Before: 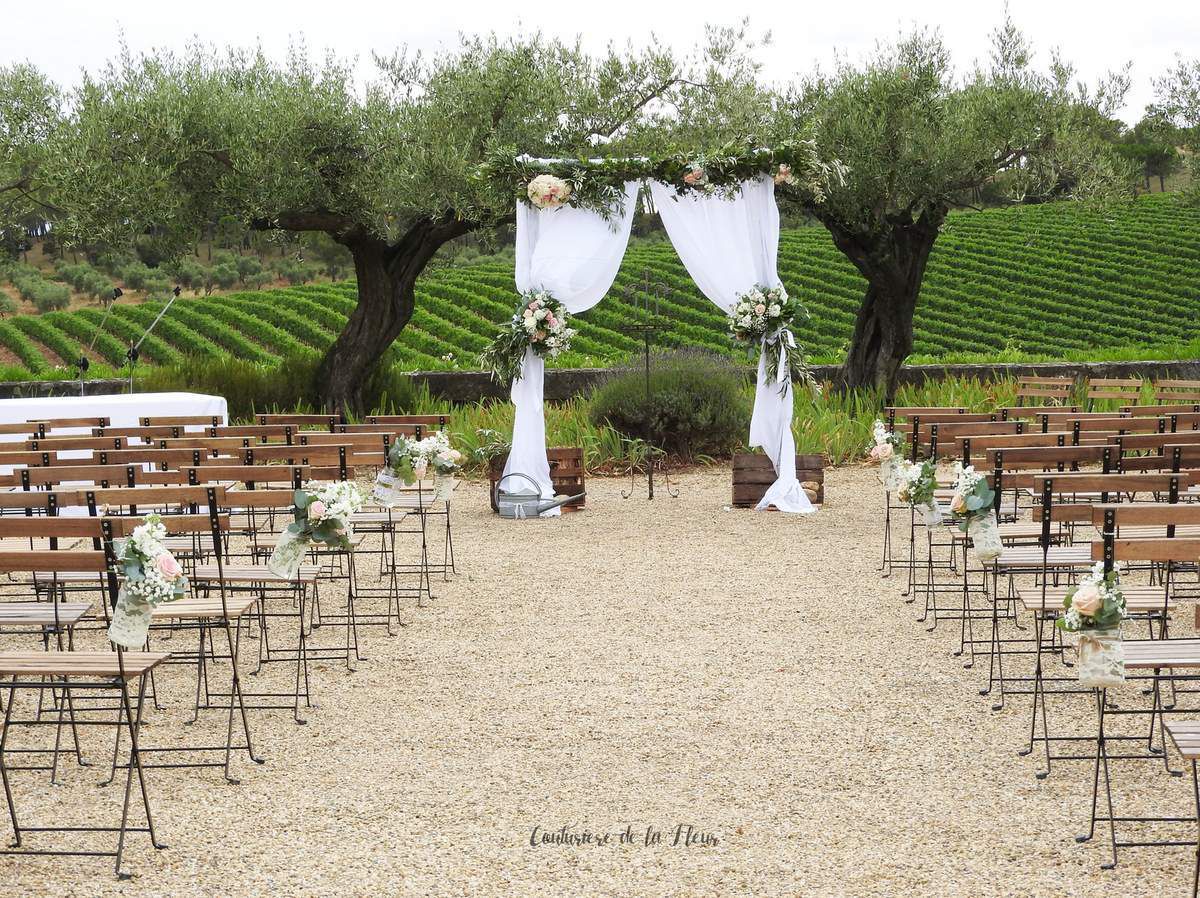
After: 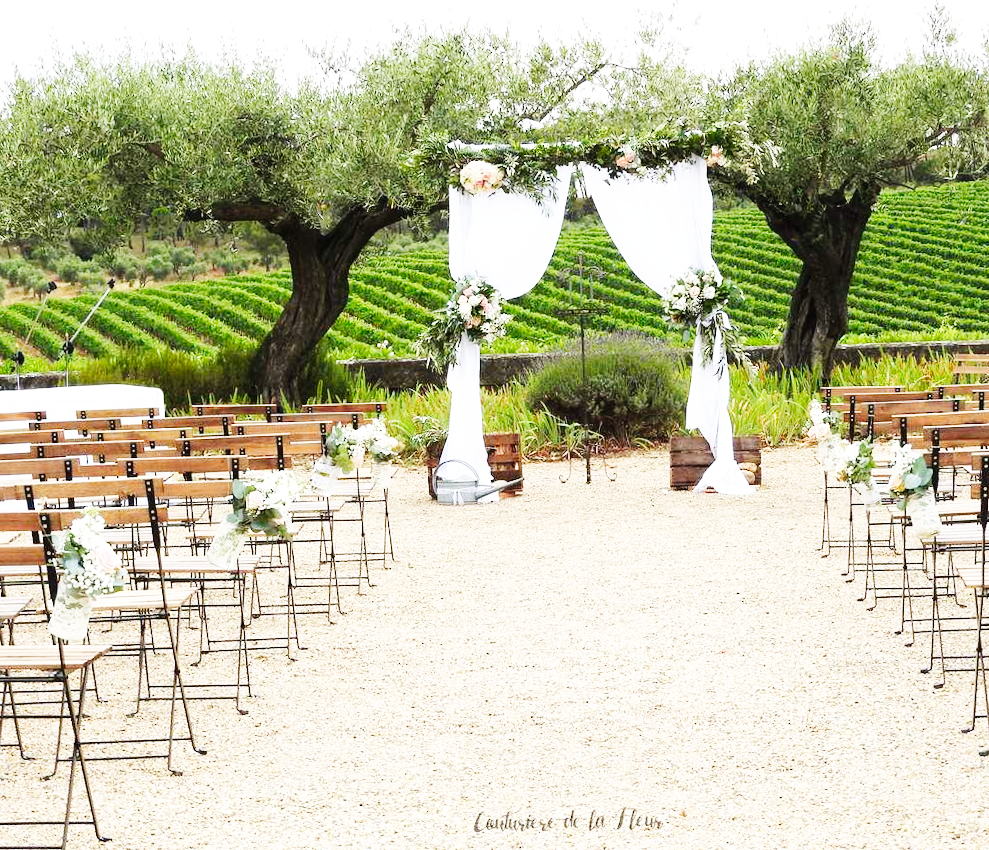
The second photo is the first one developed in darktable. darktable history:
crop and rotate: angle 1°, left 4.281%, top 0.642%, right 11.383%, bottom 2.486%
base curve: curves: ch0 [(0, 0.003) (0.001, 0.002) (0.006, 0.004) (0.02, 0.022) (0.048, 0.086) (0.094, 0.234) (0.162, 0.431) (0.258, 0.629) (0.385, 0.8) (0.548, 0.918) (0.751, 0.988) (1, 1)], preserve colors none
